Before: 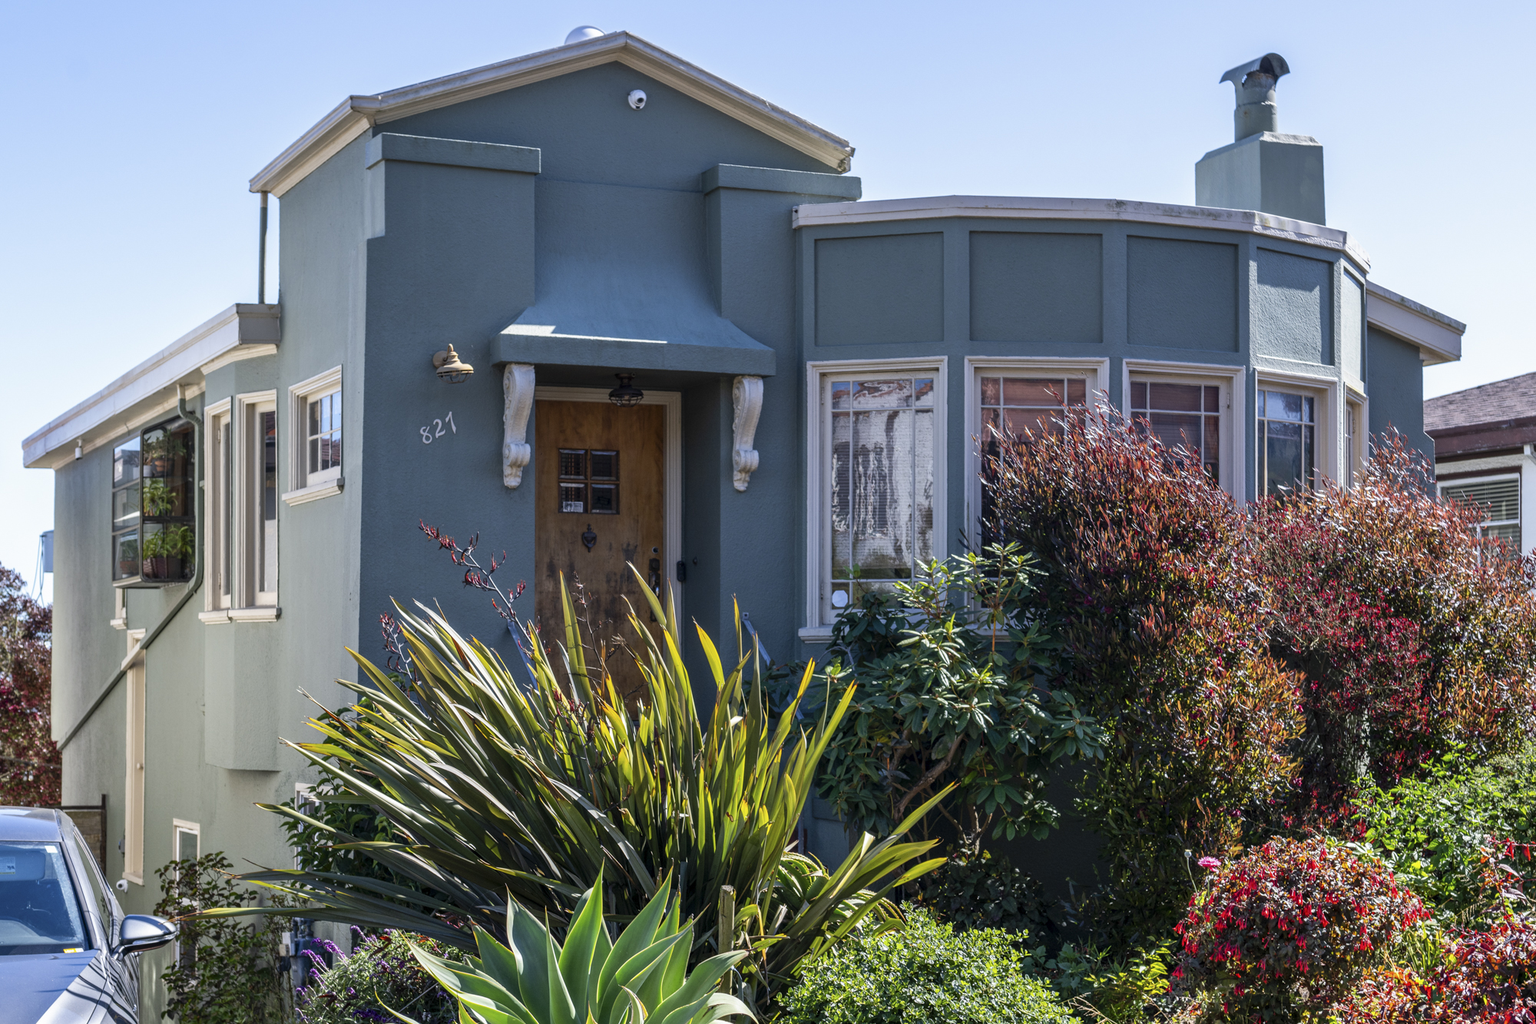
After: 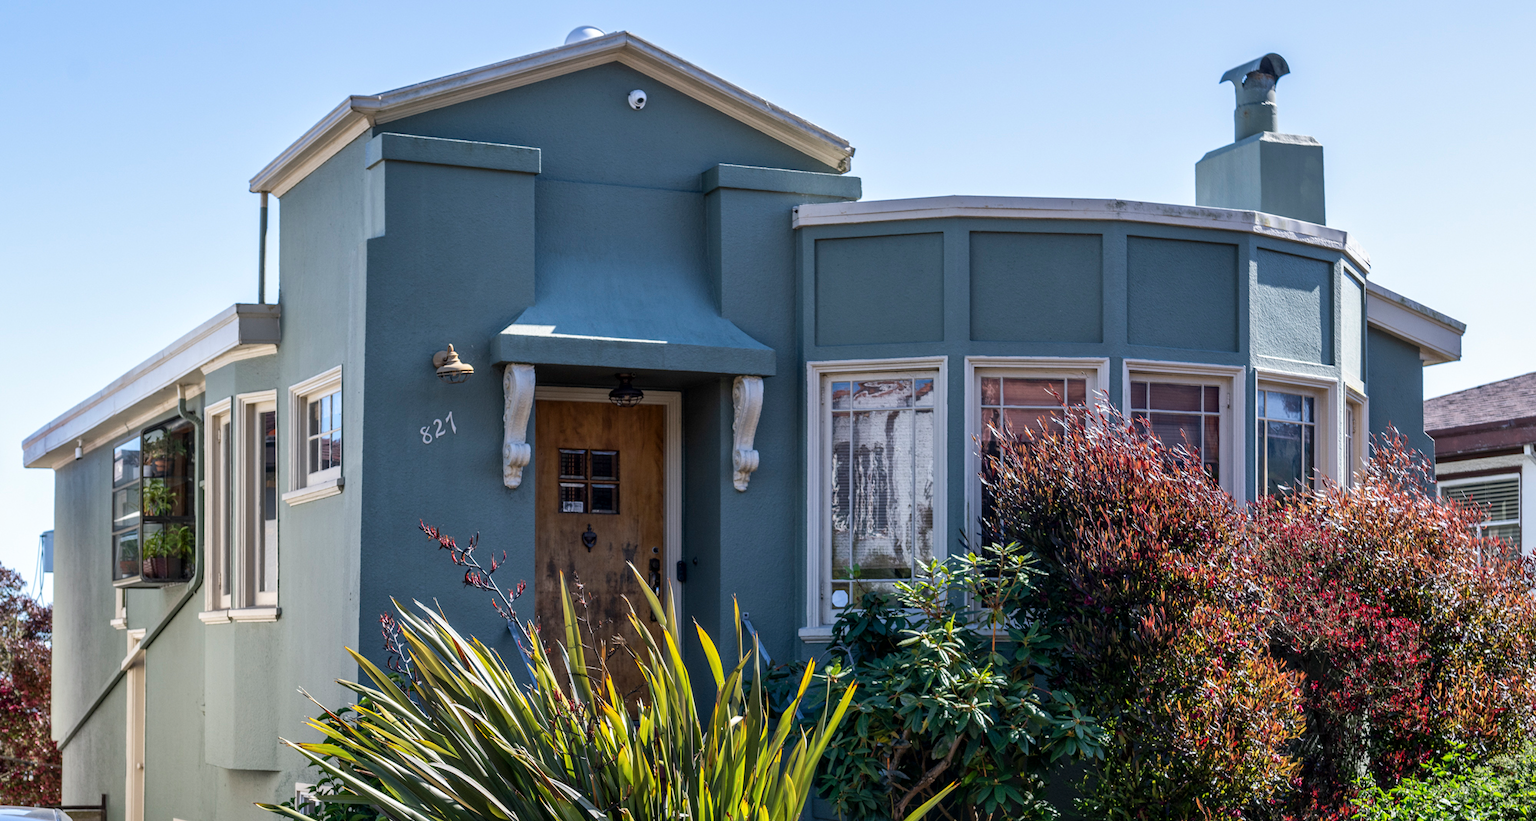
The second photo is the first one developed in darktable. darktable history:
crop: bottom 19.705%
local contrast: mode bilateral grid, contrast 20, coarseness 50, detail 119%, midtone range 0.2
